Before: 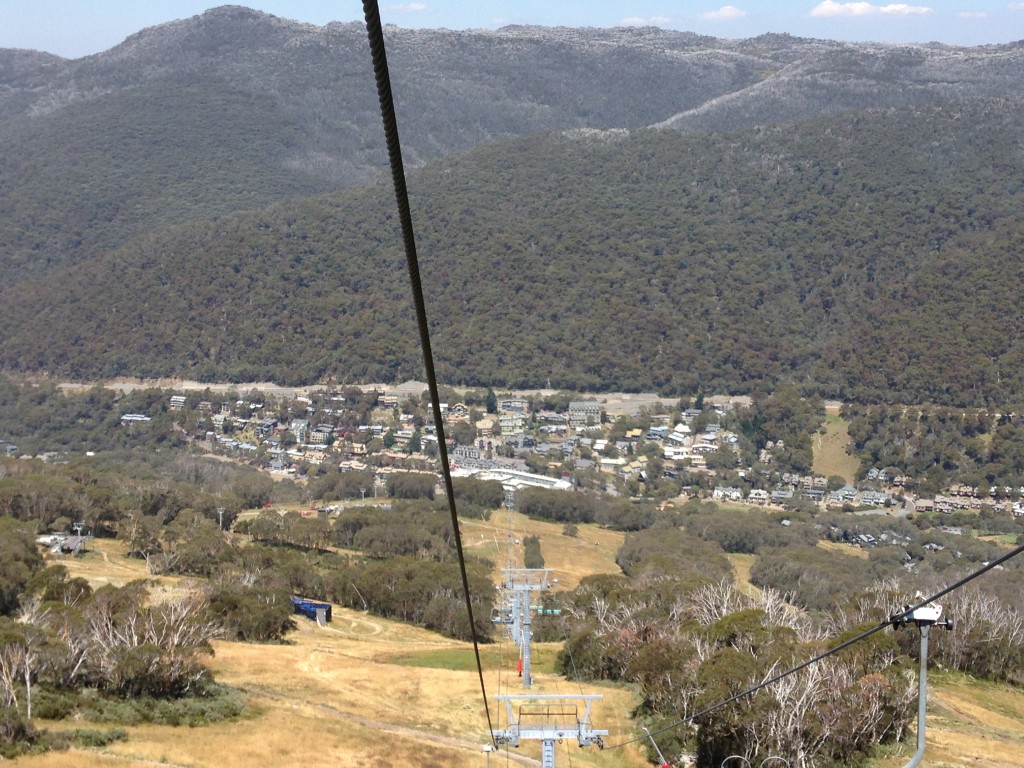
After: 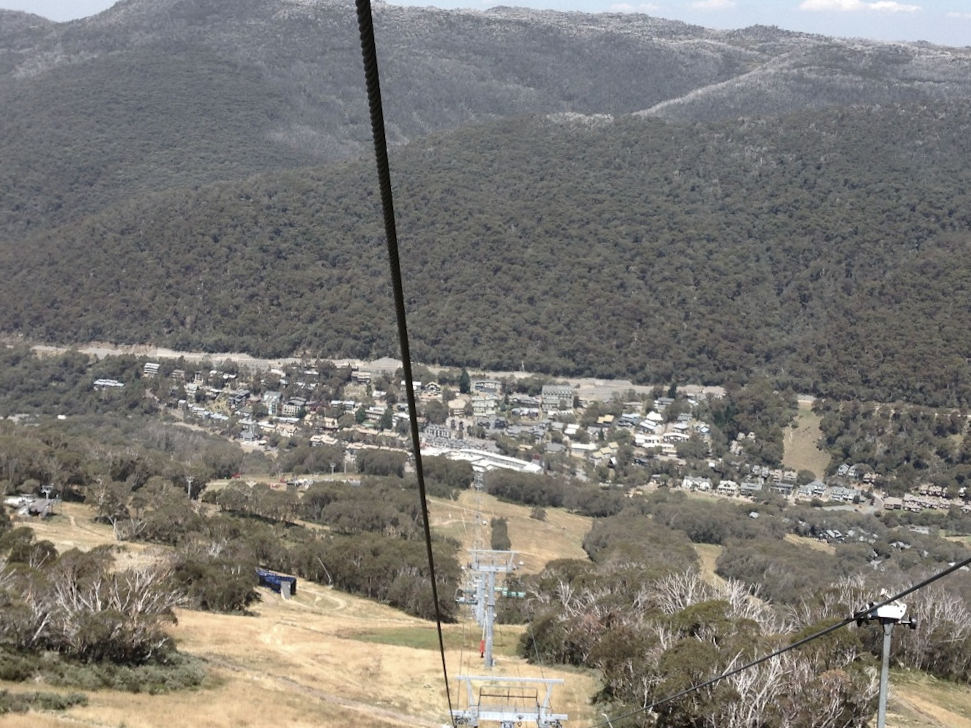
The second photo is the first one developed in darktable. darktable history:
contrast brightness saturation: contrast 0.1, saturation -0.36
crop and rotate: angle -2.38°
